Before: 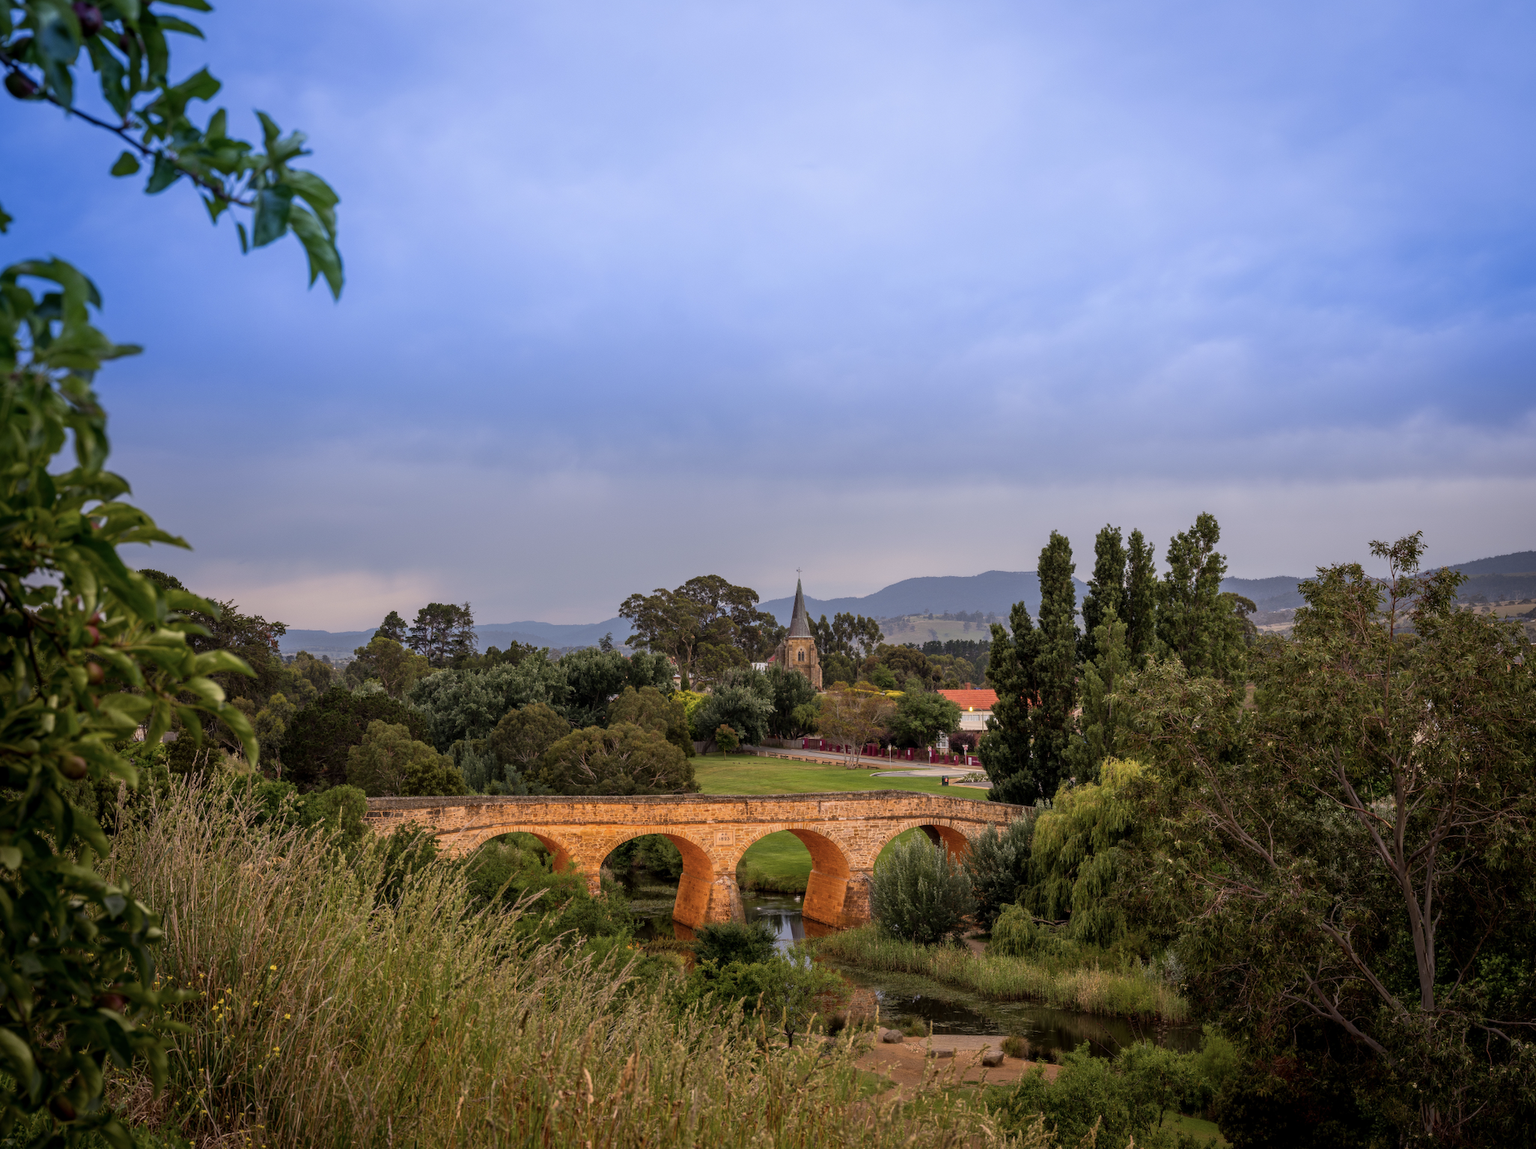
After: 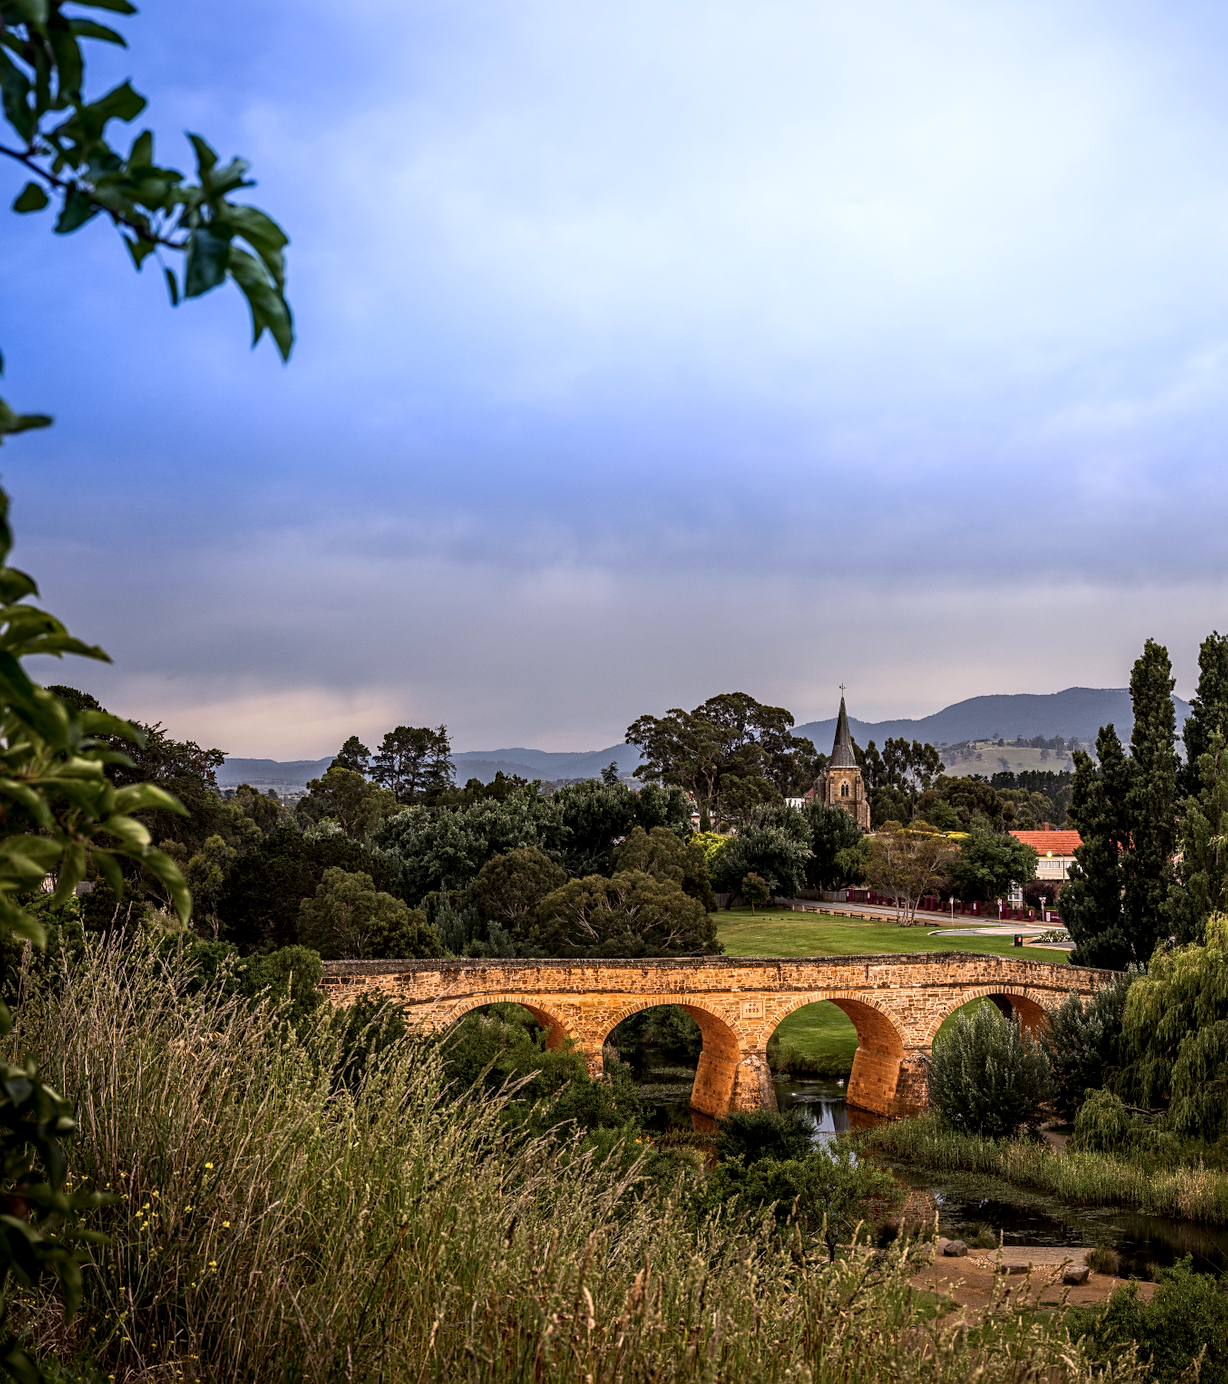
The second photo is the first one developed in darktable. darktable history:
crop and rotate: left 6.521%, right 27.063%
exposure: exposure -0.244 EV, compensate exposure bias true, compensate highlight preservation false
shadows and highlights: shadows -25.06, highlights 49.36, soften with gaussian
tone equalizer: -8 EV -0.727 EV, -7 EV -0.727 EV, -6 EV -0.631 EV, -5 EV -0.371 EV, -3 EV 0.369 EV, -2 EV 0.6 EV, -1 EV 0.689 EV, +0 EV 0.778 EV, edges refinement/feathering 500, mask exposure compensation -1.57 EV, preserve details no
sharpen: radius 1.886, amount 0.408, threshold 1.303
local contrast: detail 130%
haze removal: compatibility mode true, adaptive false
